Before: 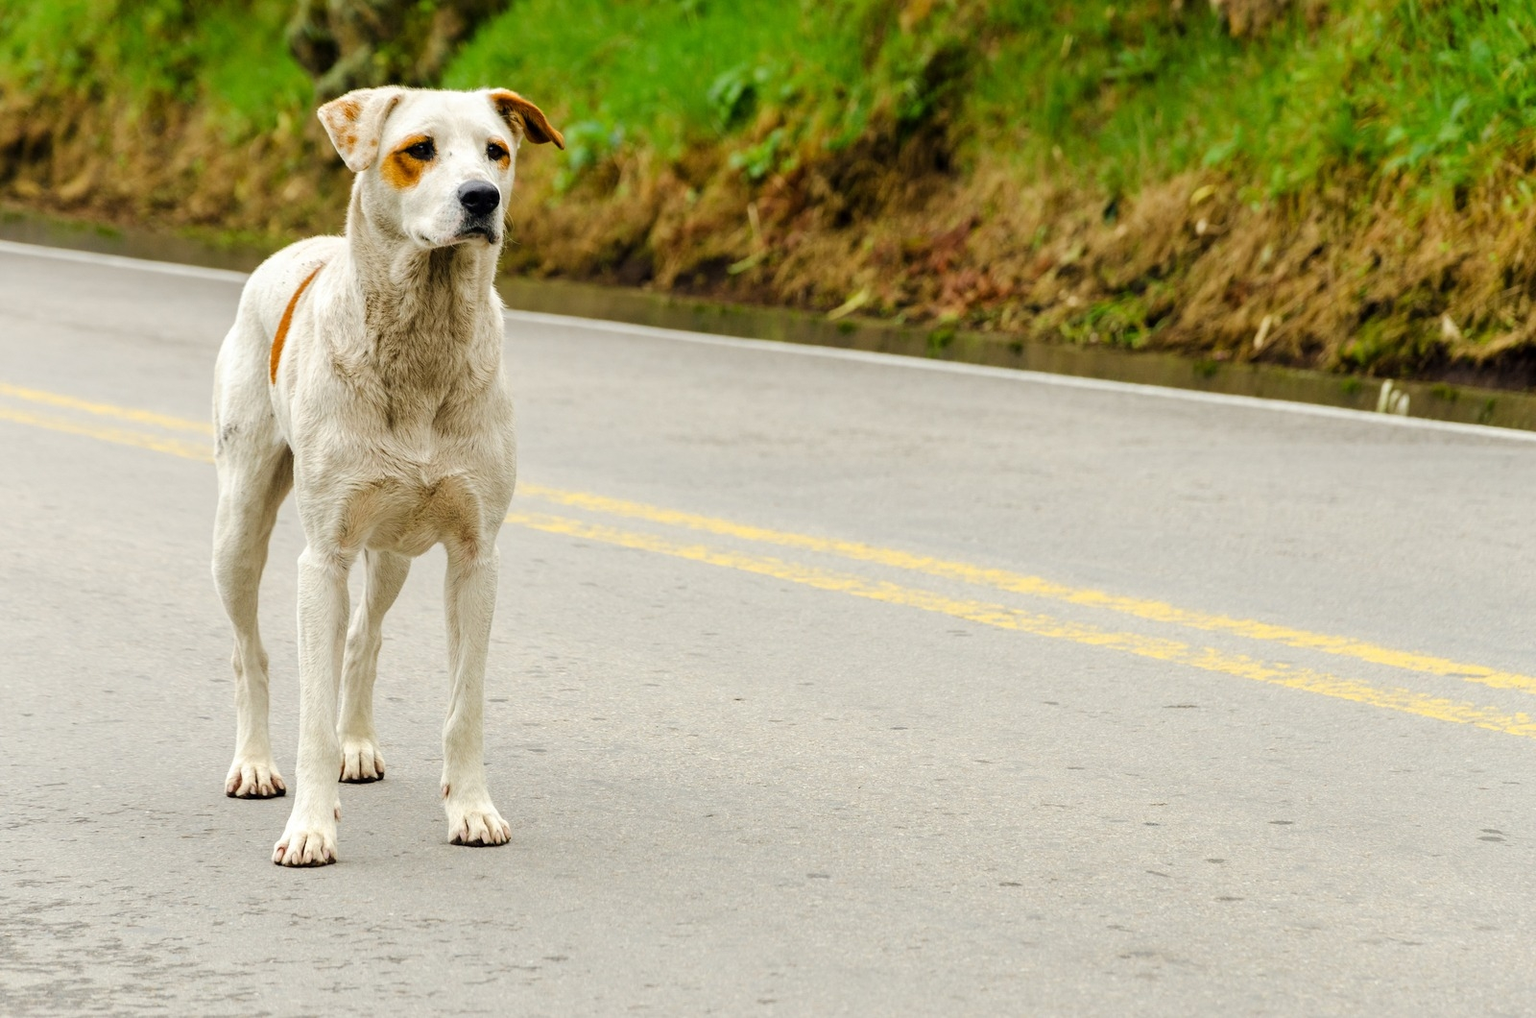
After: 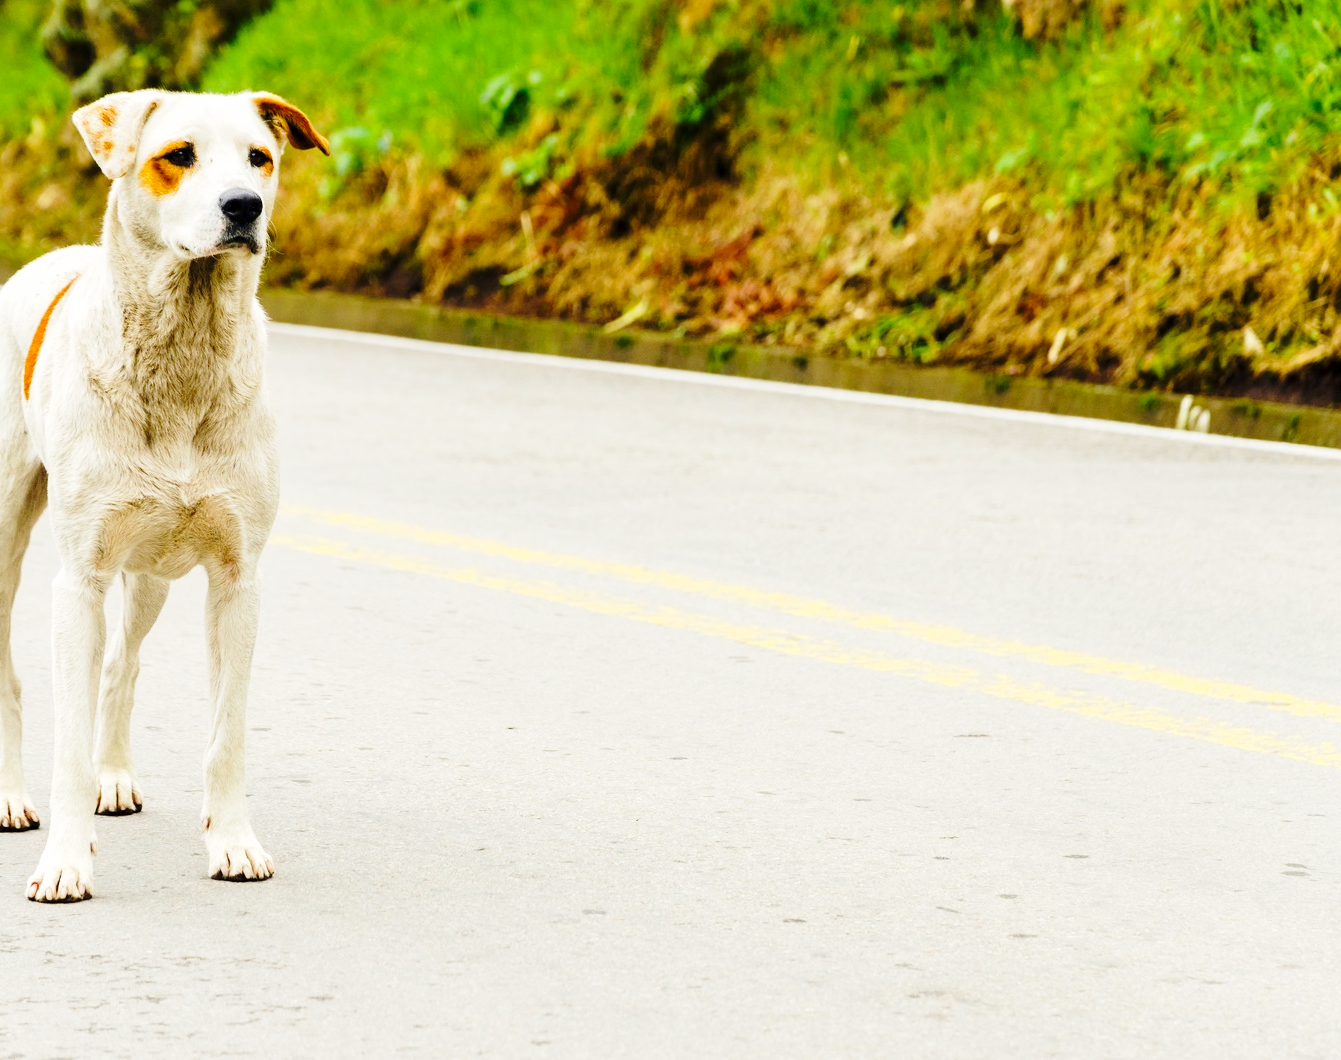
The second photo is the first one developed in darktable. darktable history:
base curve: curves: ch0 [(0, 0) (0.028, 0.03) (0.121, 0.232) (0.46, 0.748) (0.859, 0.968) (1, 1)], preserve colors none
color zones: curves: ch1 [(0, 0.525) (0.143, 0.556) (0.286, 0.52) (0.429, 0.5) (0.571, 0.5) (0.714, 0.5) (0.857, 0.503) (1, 0.525)]
crop: left 16.145%
